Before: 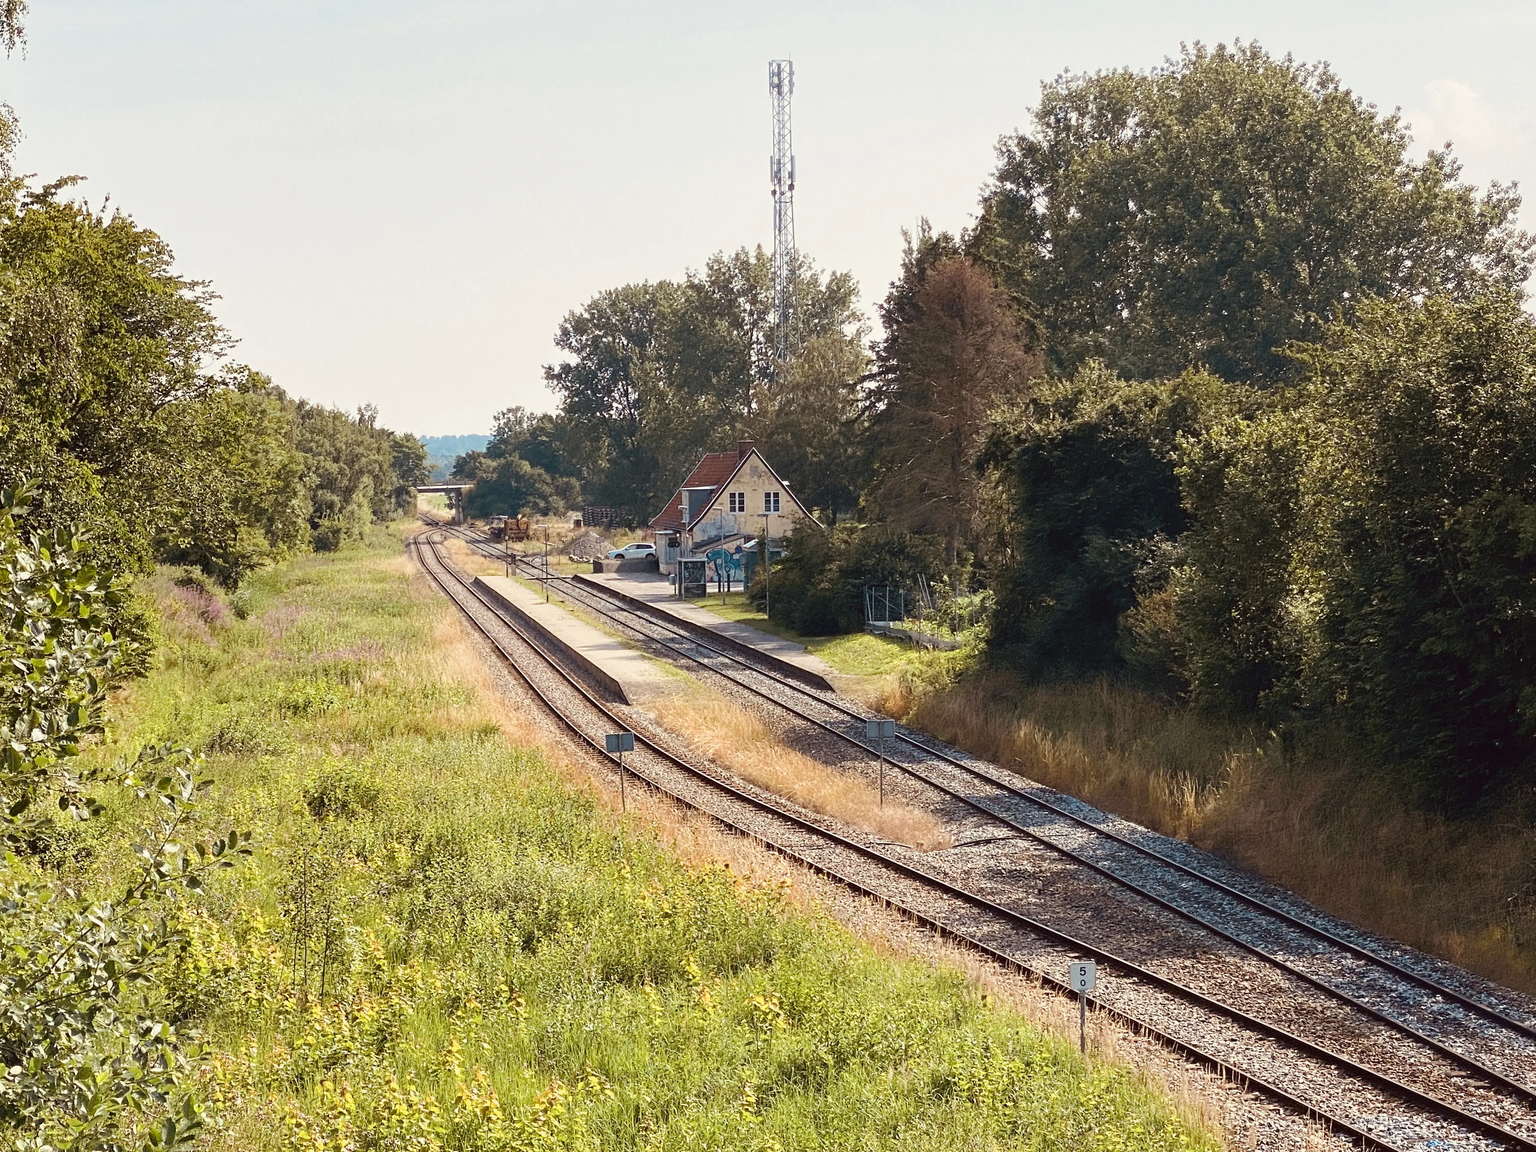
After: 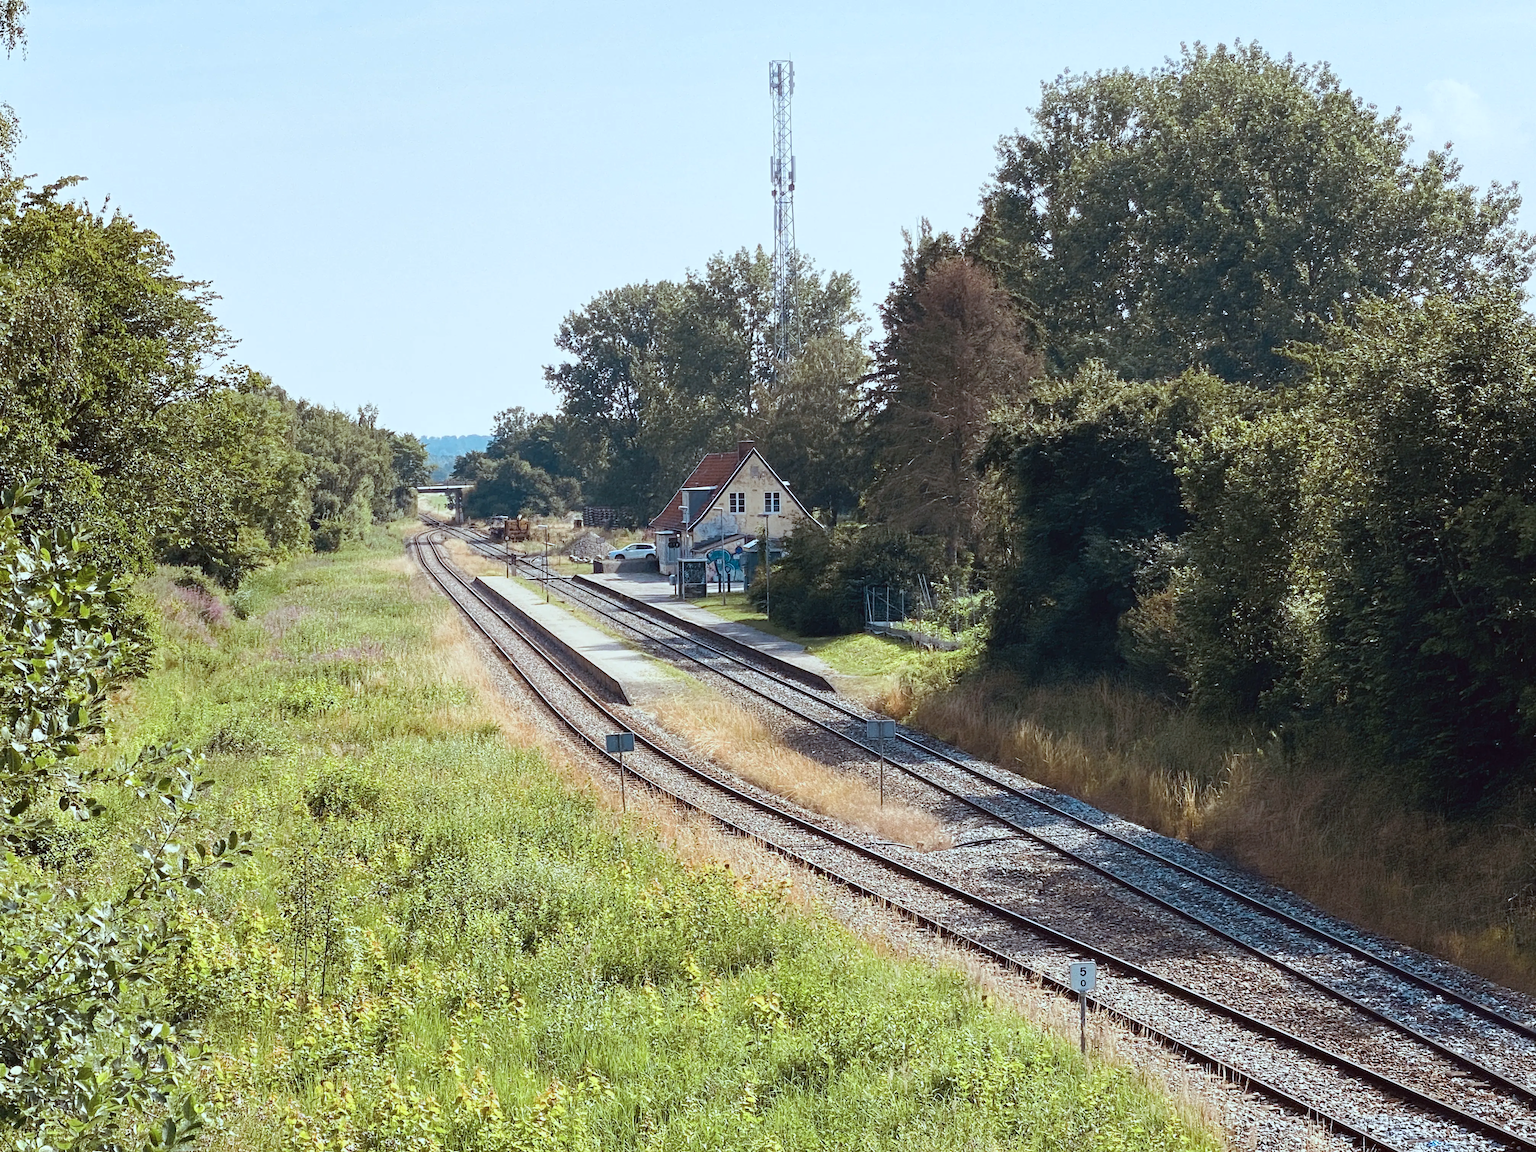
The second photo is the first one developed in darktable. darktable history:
color calibration: illuminant Planckian (black body), x 0.378, y 0.374, temperature 4058.37 K
